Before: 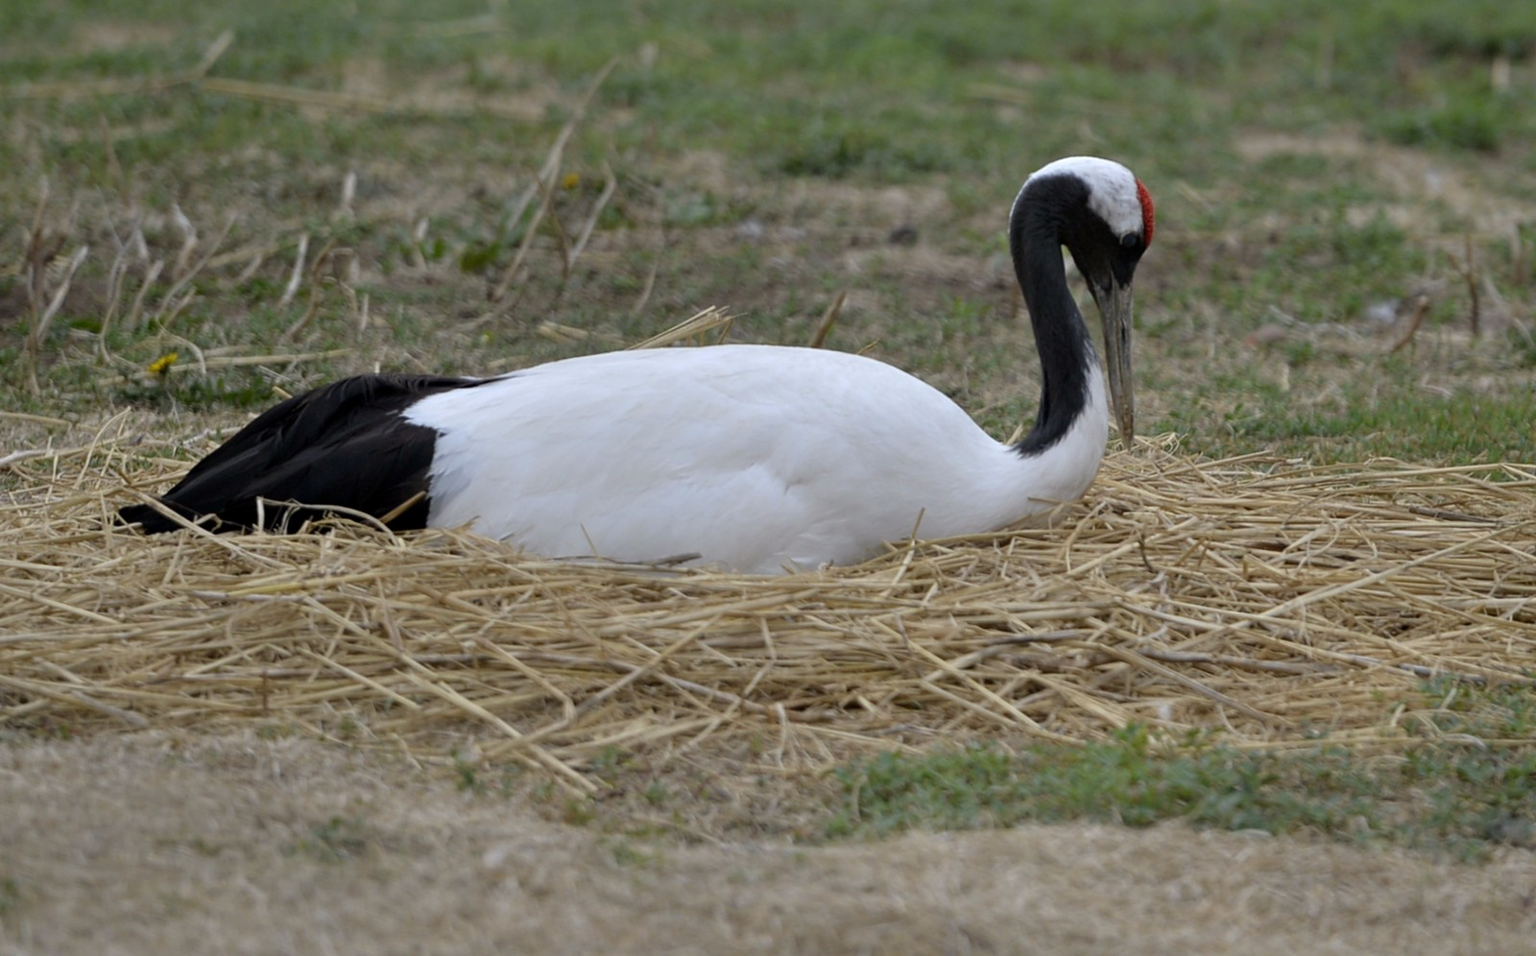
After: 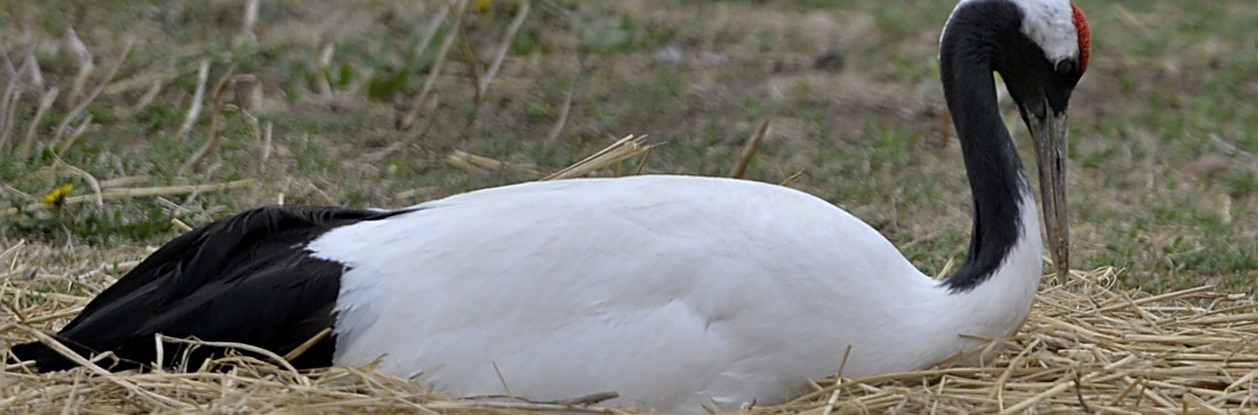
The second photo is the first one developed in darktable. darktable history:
sharpen: on, module defaults
shadows and highlights: low approximation 0.01, soften with gaussian
crop: left 7.041%, top 18.507%, right 14.317%, bottom 39.796%
